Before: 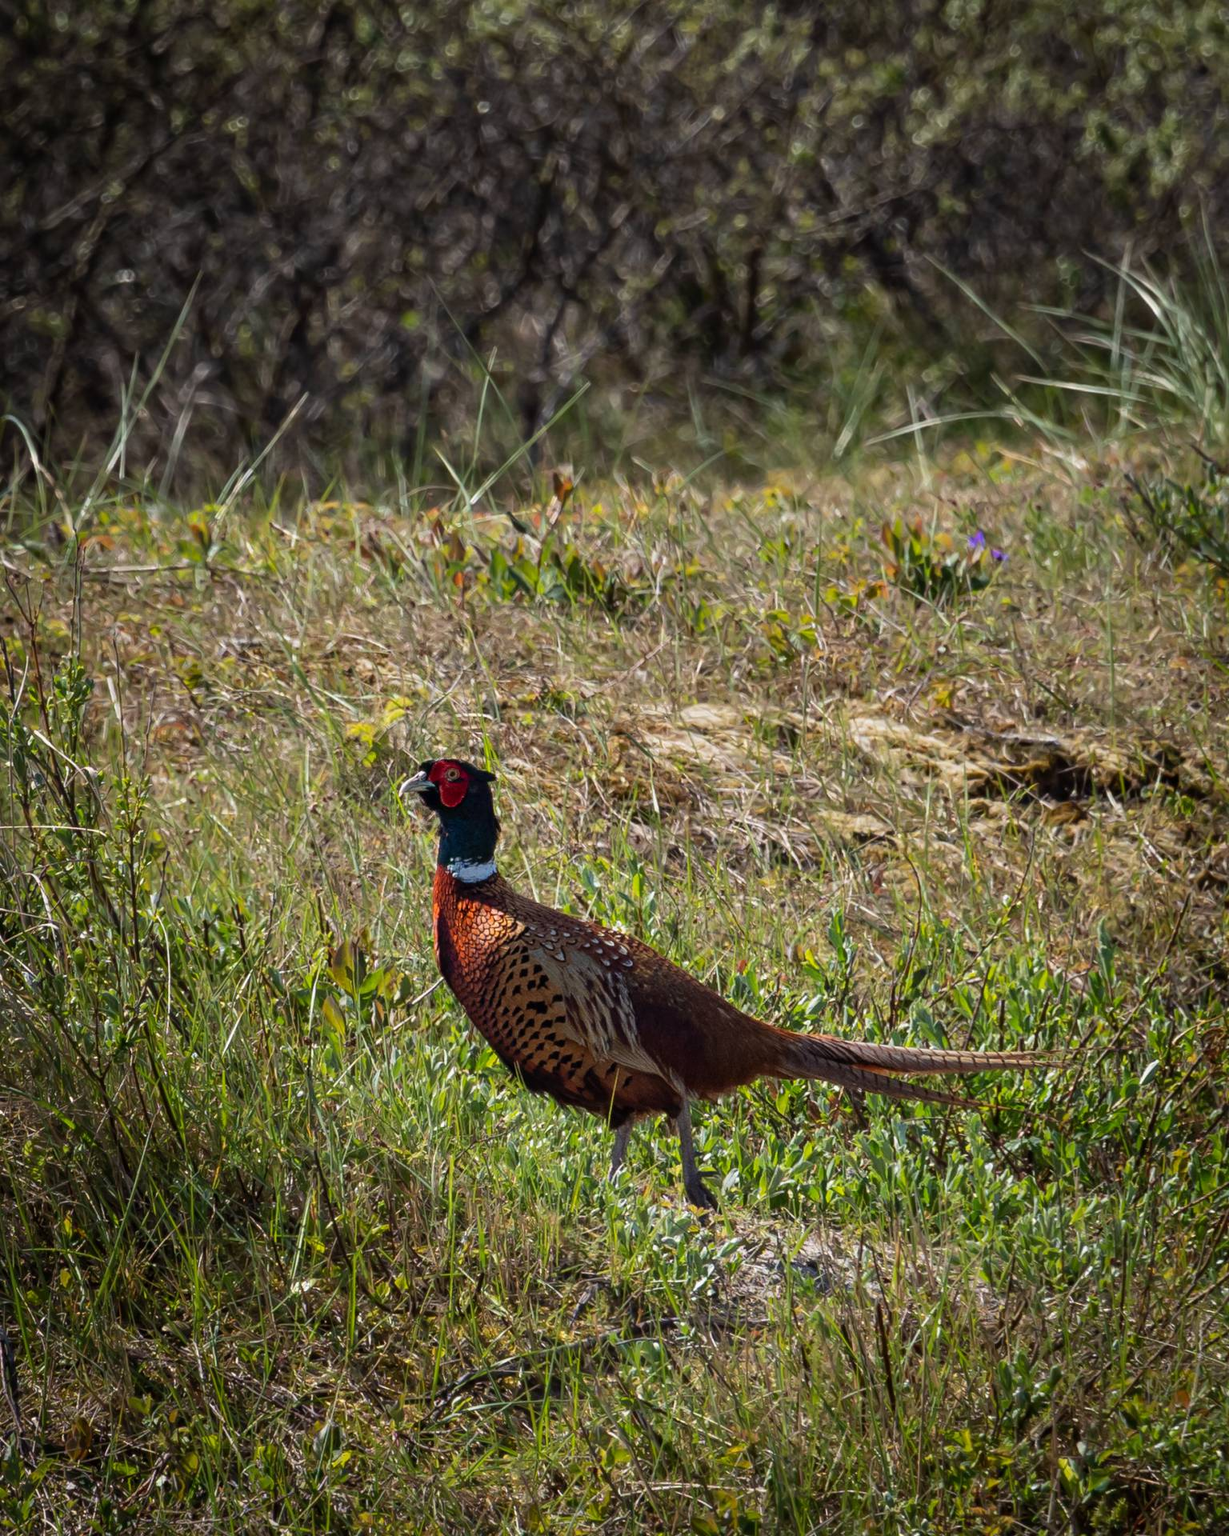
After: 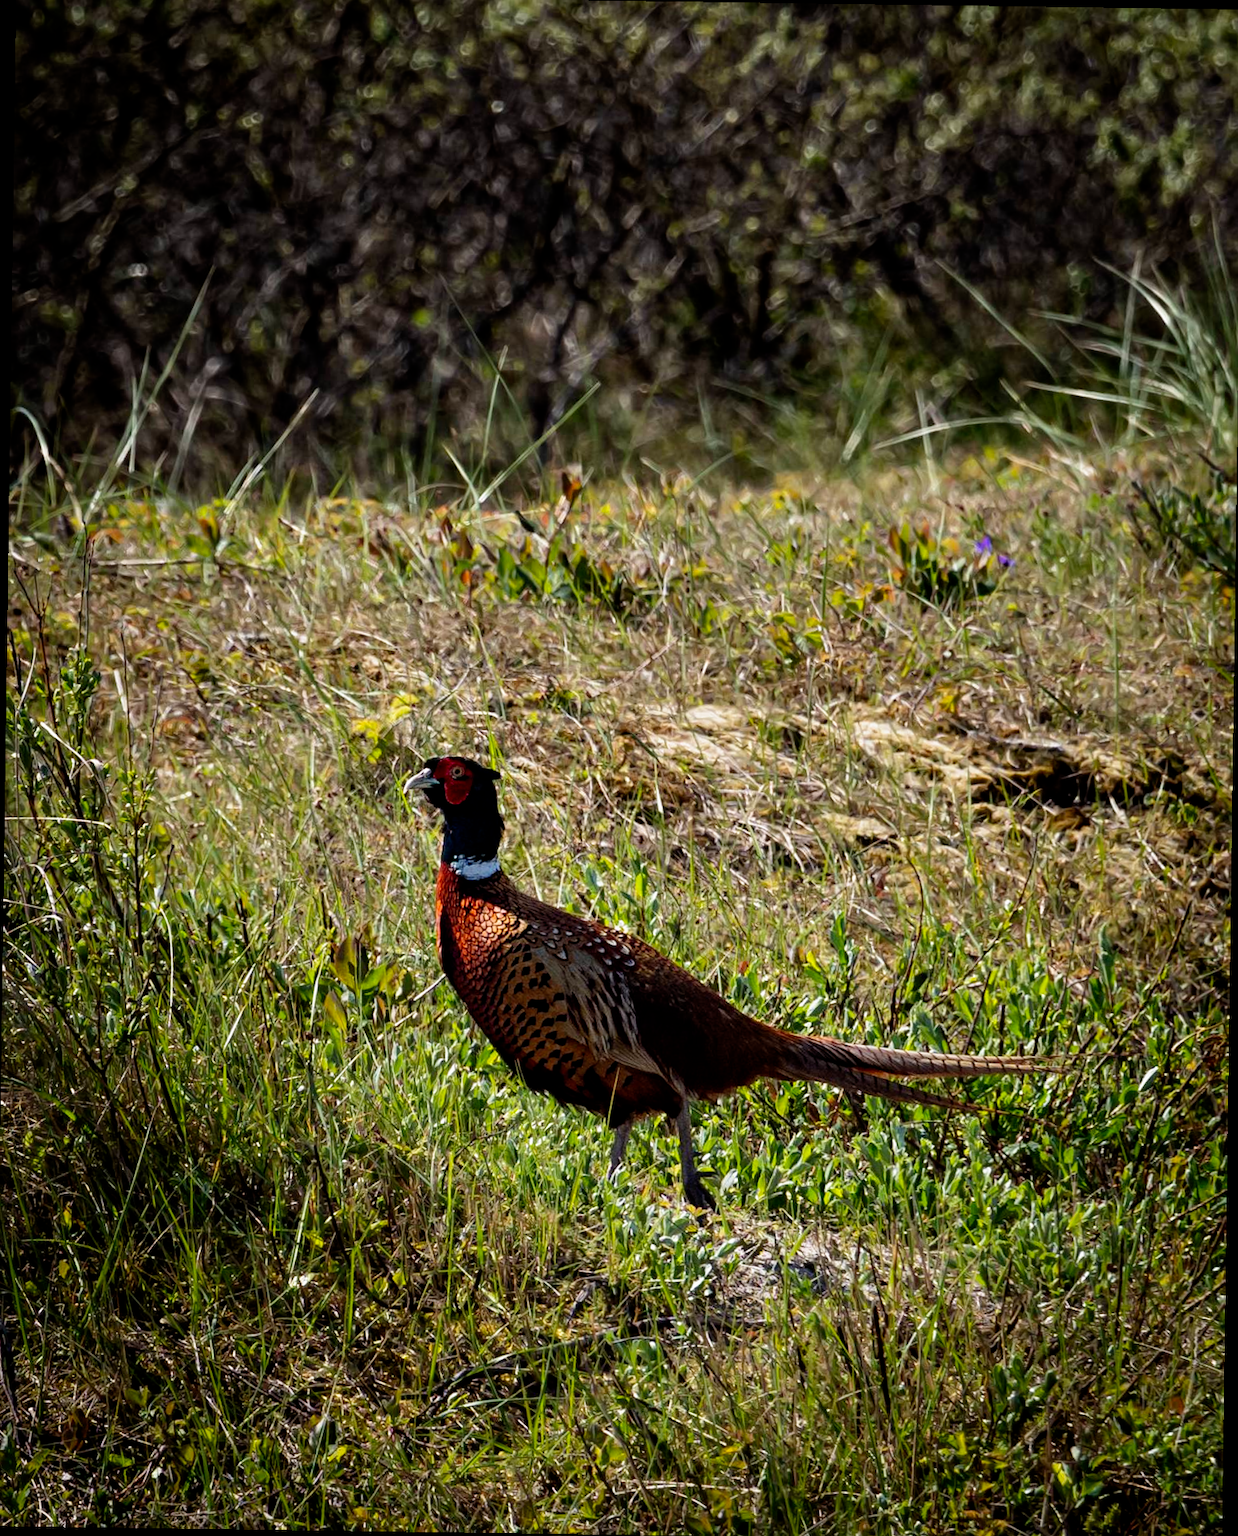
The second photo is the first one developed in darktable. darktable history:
filmic rgb: black relative exposure -8.7 EV, white relative exposure 2.7 EV, threshold 3 EV, target black luminance 0%, hardness 6.25, latitude 75%, contrast 1.325, highlights saturation mix -5%, preserve chrominance no, color science v5 (2021), iterations of high-quality reconstruction 0, enable highlight reconstruction true
crop: left 0.434%, top 0.485%, right 0.244%, bottom 0.386%
rotate and perspective: rotation 0.8°, automatic cropping off
white balance: emerald 1
